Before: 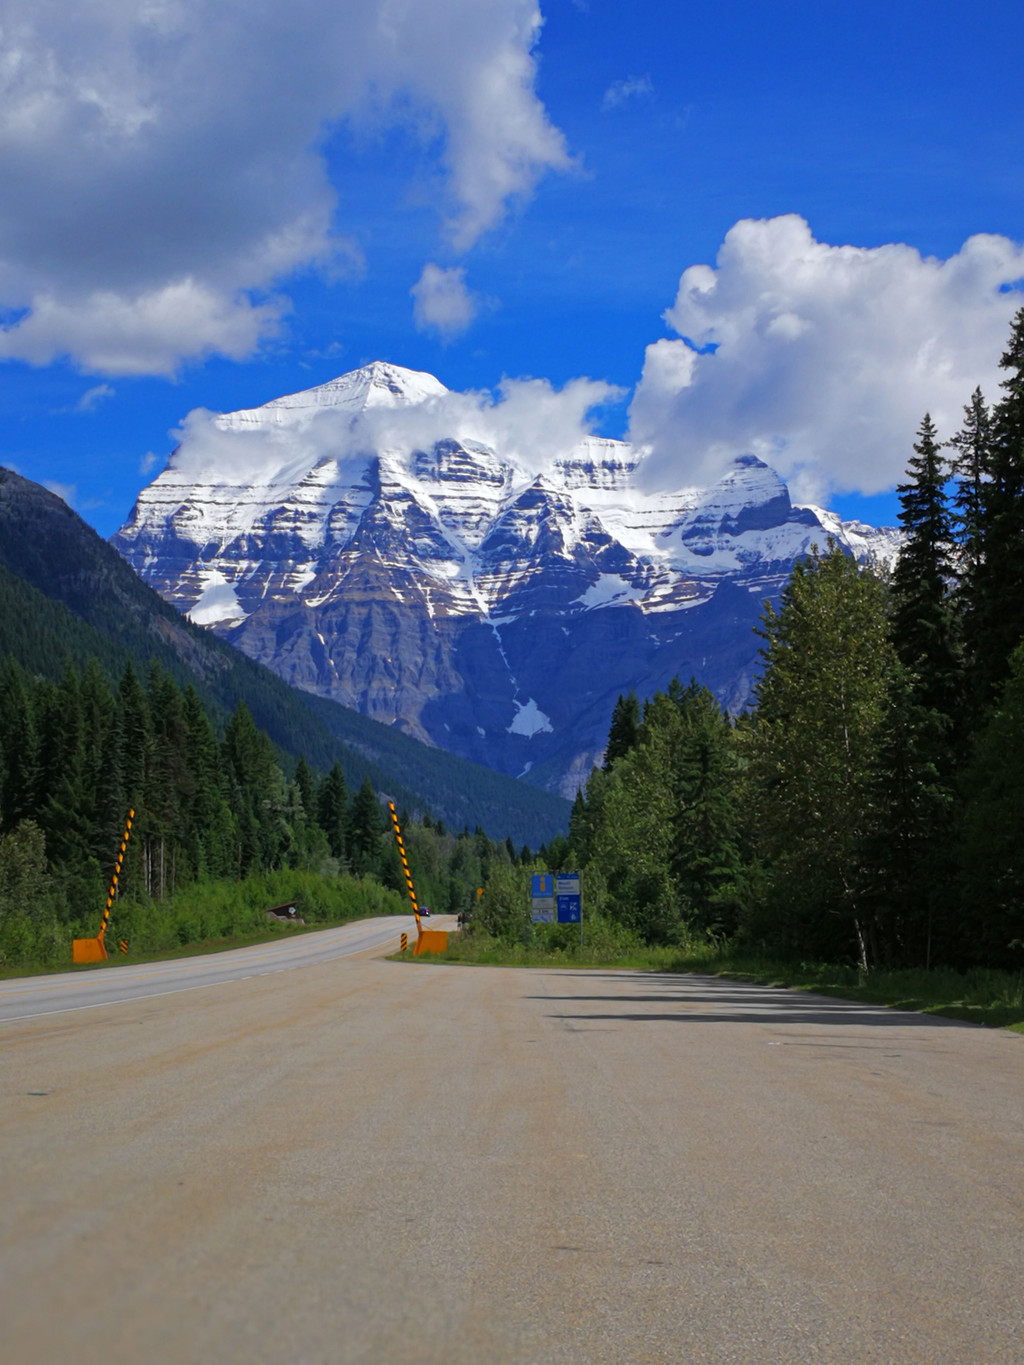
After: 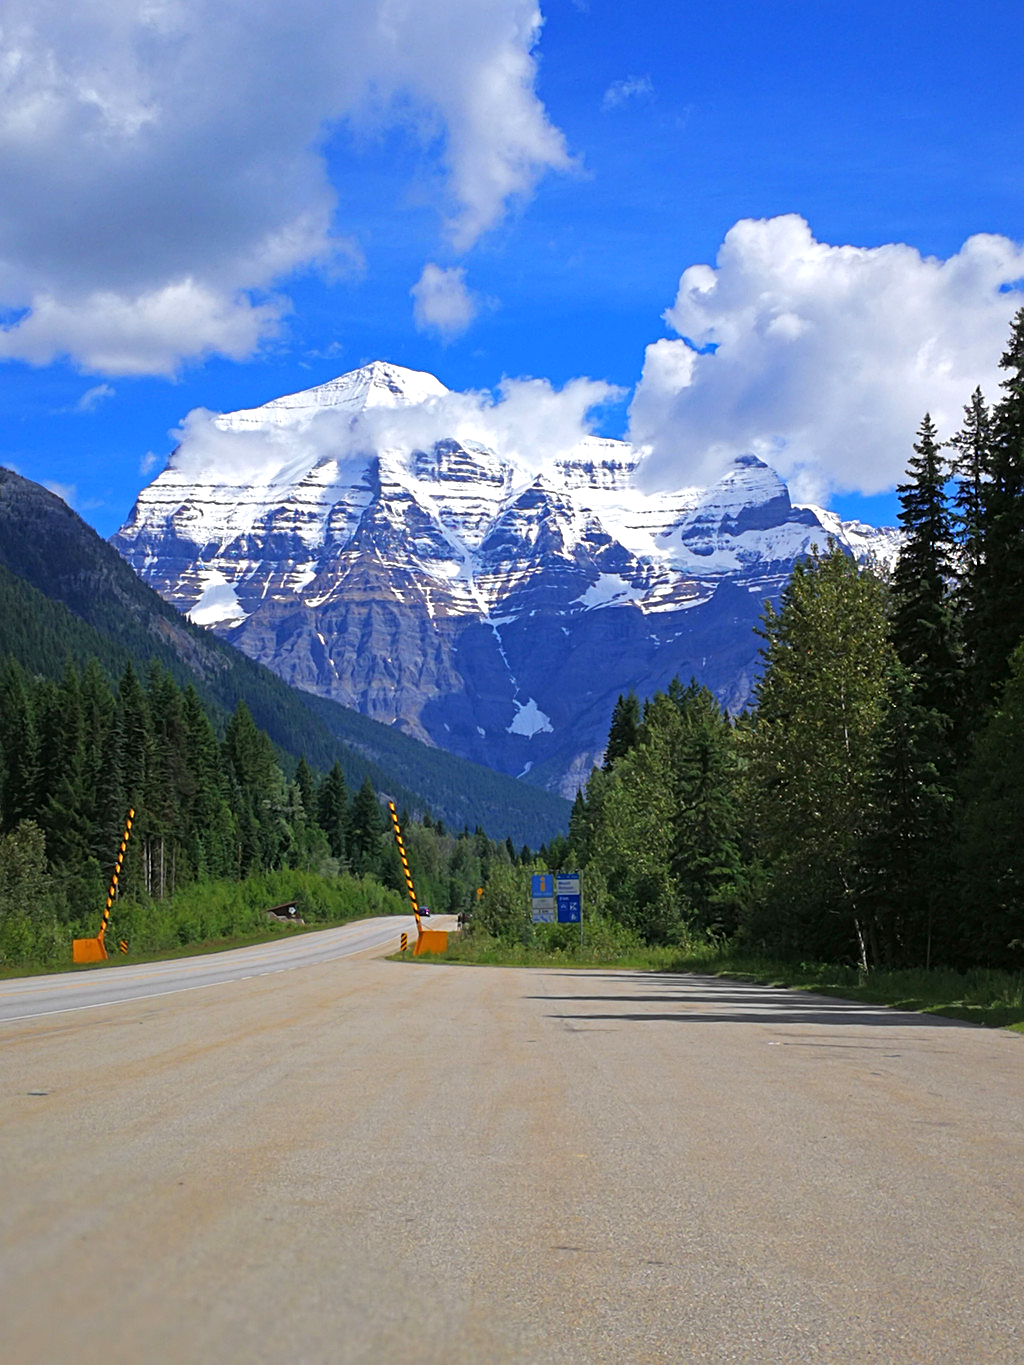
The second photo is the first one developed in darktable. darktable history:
sharpen: on, module defaults
exposure: black level correction 0, exposure 0.5 EV, compensate exposure bias true, compensate highlight preservation false
rotate and perspective: crop left 0, crop top 0
